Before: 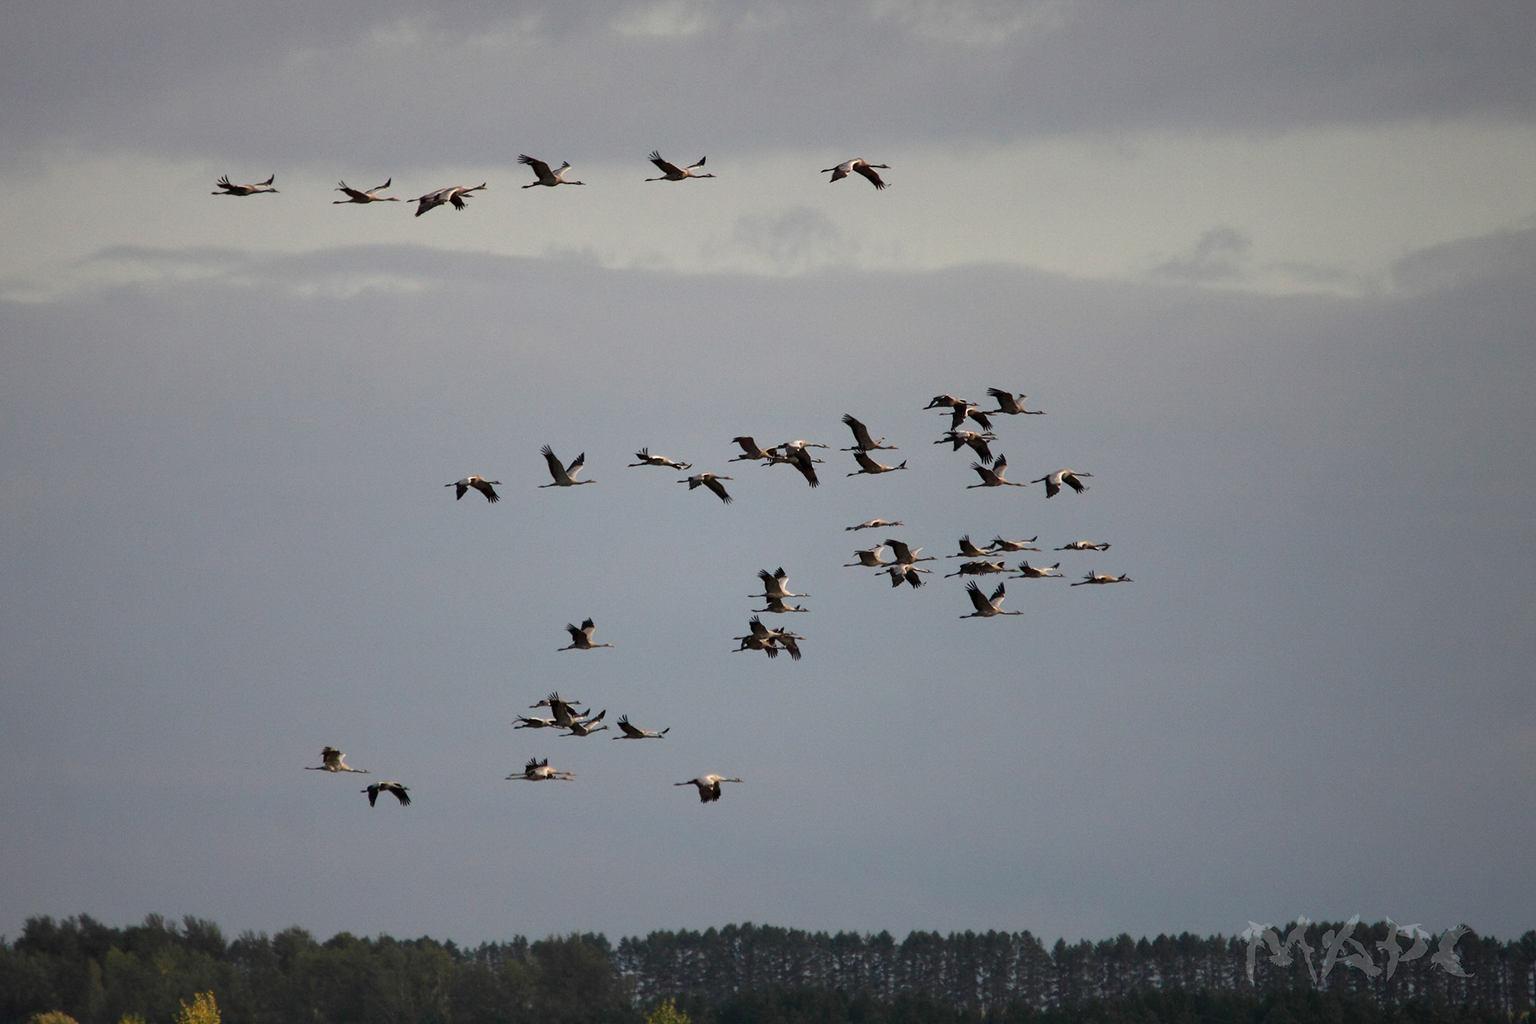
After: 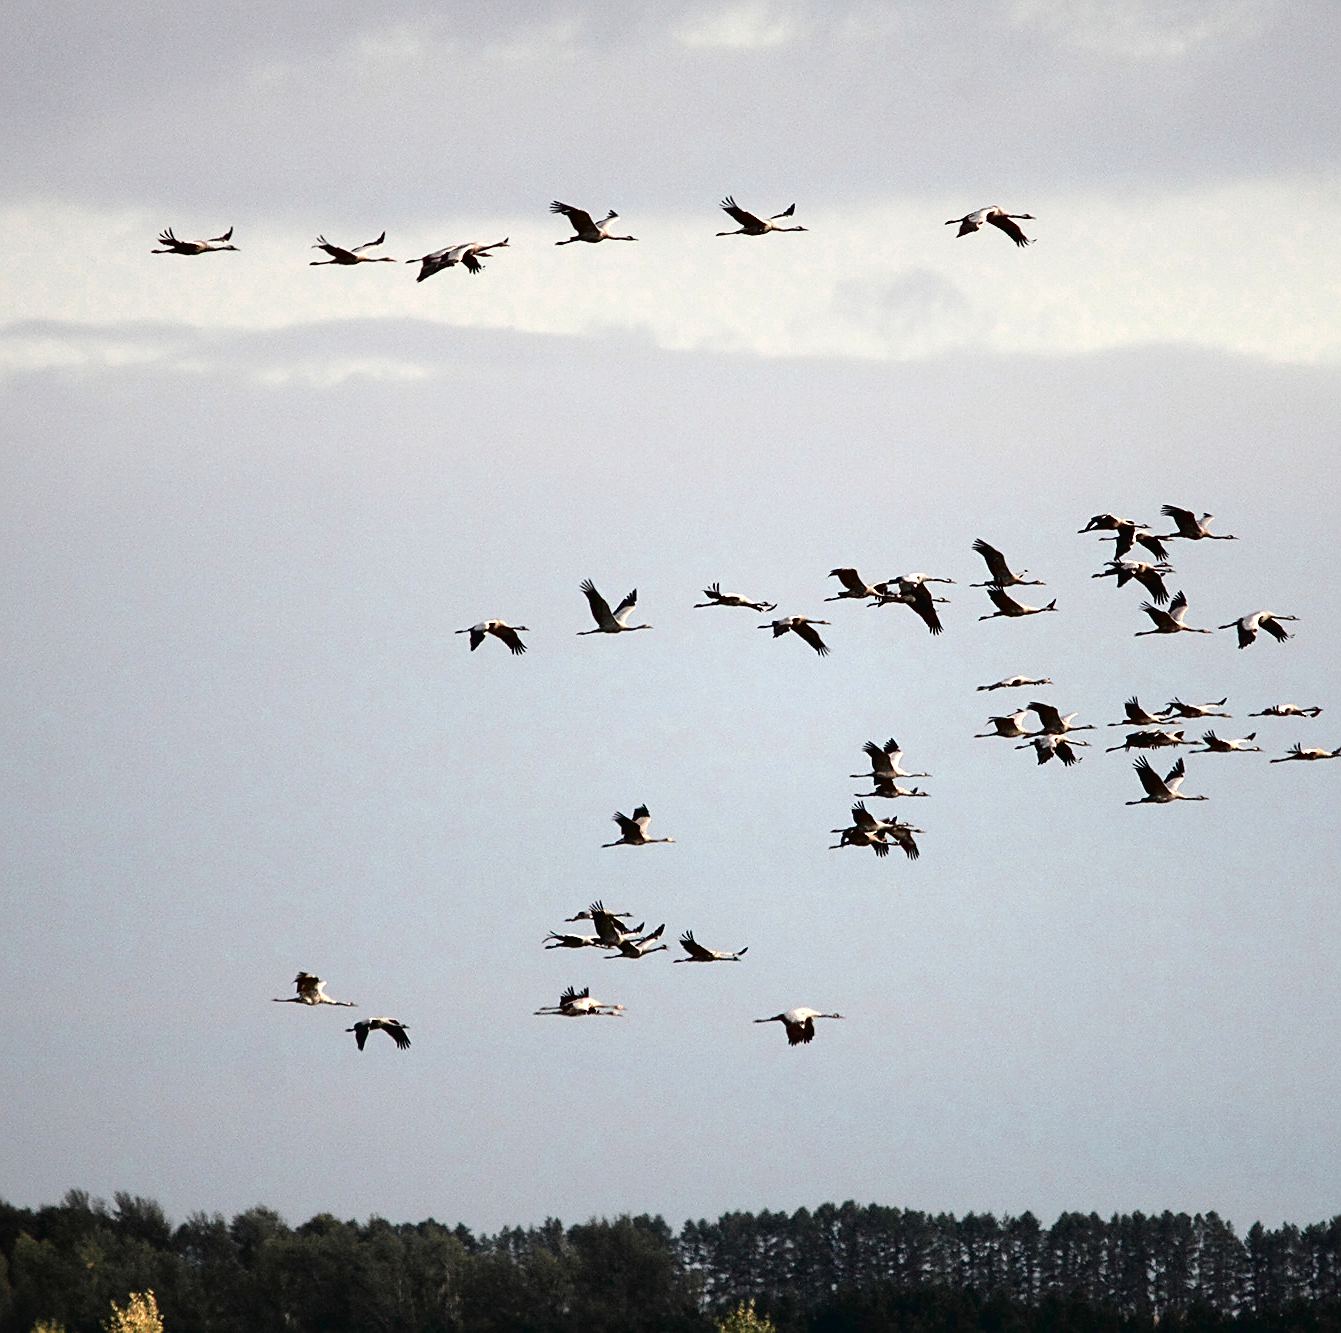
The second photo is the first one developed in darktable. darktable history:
crop and rotate: left 6.24%, right 26.709%
tone curve: curves: ch0 [(0, 0.016) (0.11, 0.039) (0.259, 0.235) (0.383, 0.437) (0.499, 0.597) (0.733, 0.867) (0.843, 0.948) (1, 1)], color space Lab, independent channels, preserve colors none
color zones: curves: ch0 [(0.018, 0.548) (0.197, 0.654) (0.425, 0.447) (0.605, 0.658) (0.732, 0.579)]; ch1 [(0.105, 0.531) (0.224, 0.531) (0.386, 0.39) (0.618, 0.456) (0.732, 0.456) (0.956, 0.421)]; ch2 [(0.039, 0.583) (0.215, 0.465) (0.399, 0.544) (0.465, 0.548) (0.614, 0.447) (0.724, 0.43) (0.882, 0.623) (0.956, 0.632)]
tone equalizer: -8 EV -0.441 EV, -7 EV -0.398 EV, -6 EV -0.331 EV, -5 EV -0.262 EV, -3 EV 0.23 EV, -2 EV 0.304 EV, -1 EV 0.402 EV, +0 EV 0.393 EV
sharpen: on, module defaults
